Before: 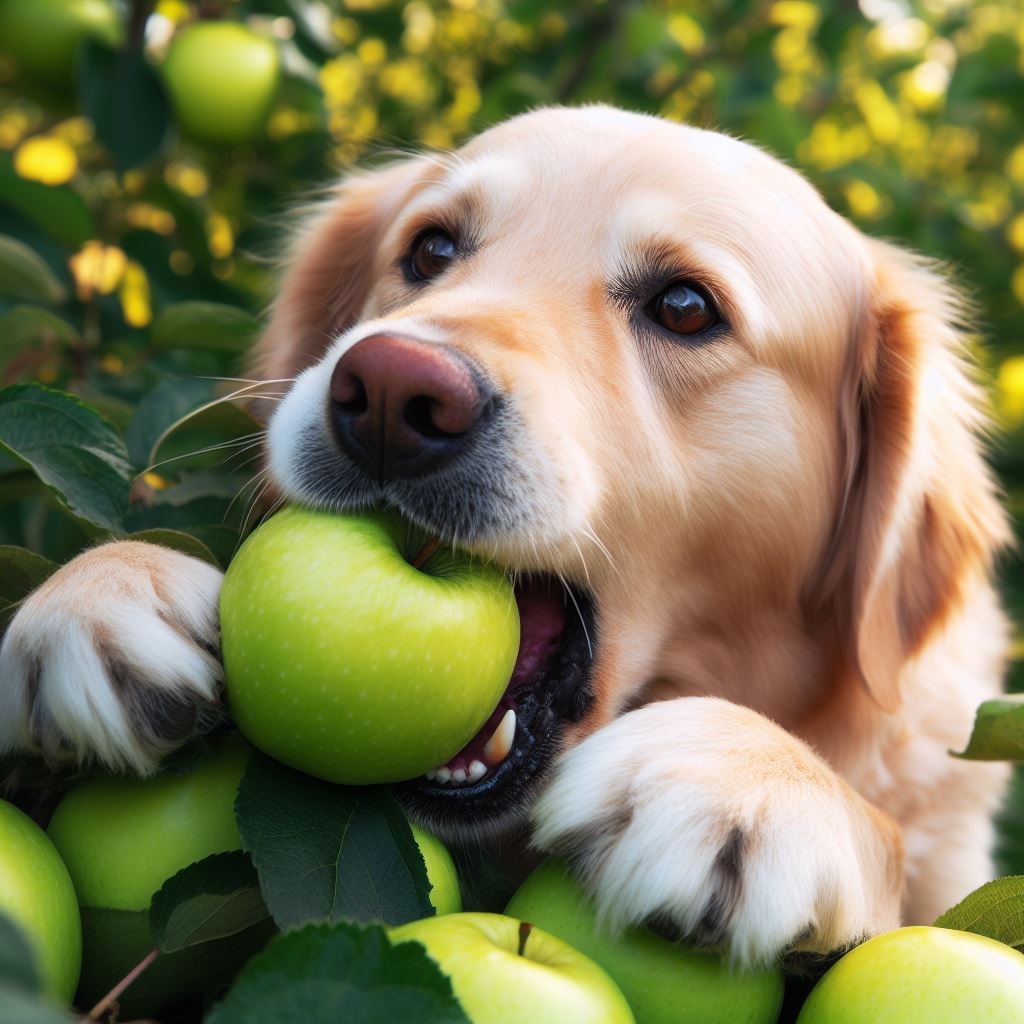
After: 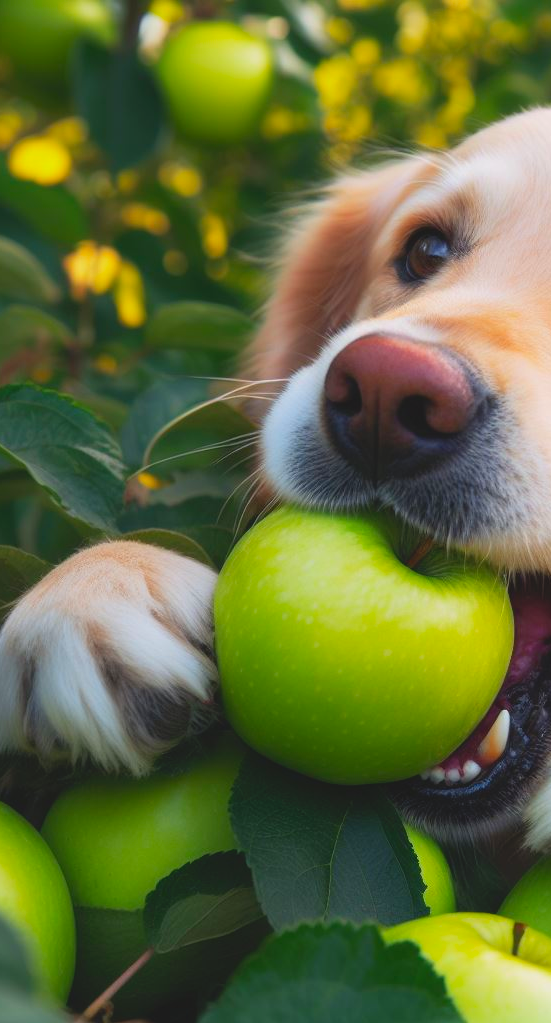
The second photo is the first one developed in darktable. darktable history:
contrast brightness saturation: contrast -0.19, saturation 0.19
exposure: exposure 0.161 EV, compensate highlight preservation false
crop: left 0.587%, right 45.588%, bottom 0.086%
